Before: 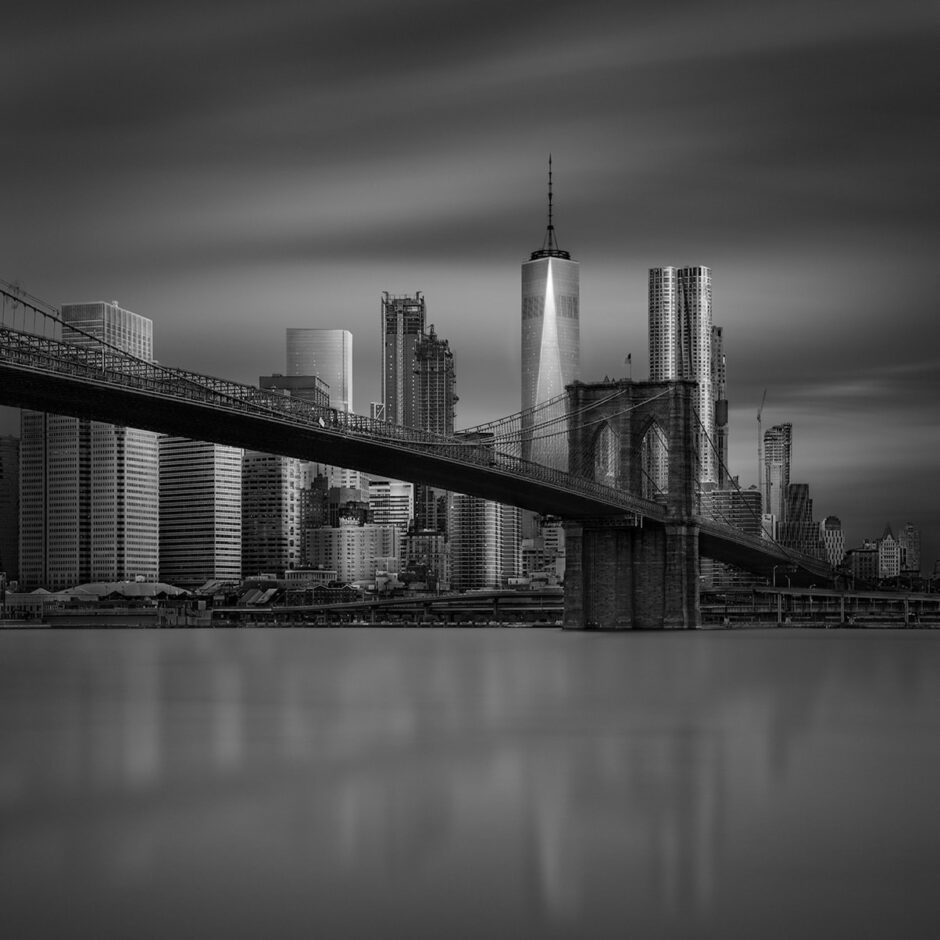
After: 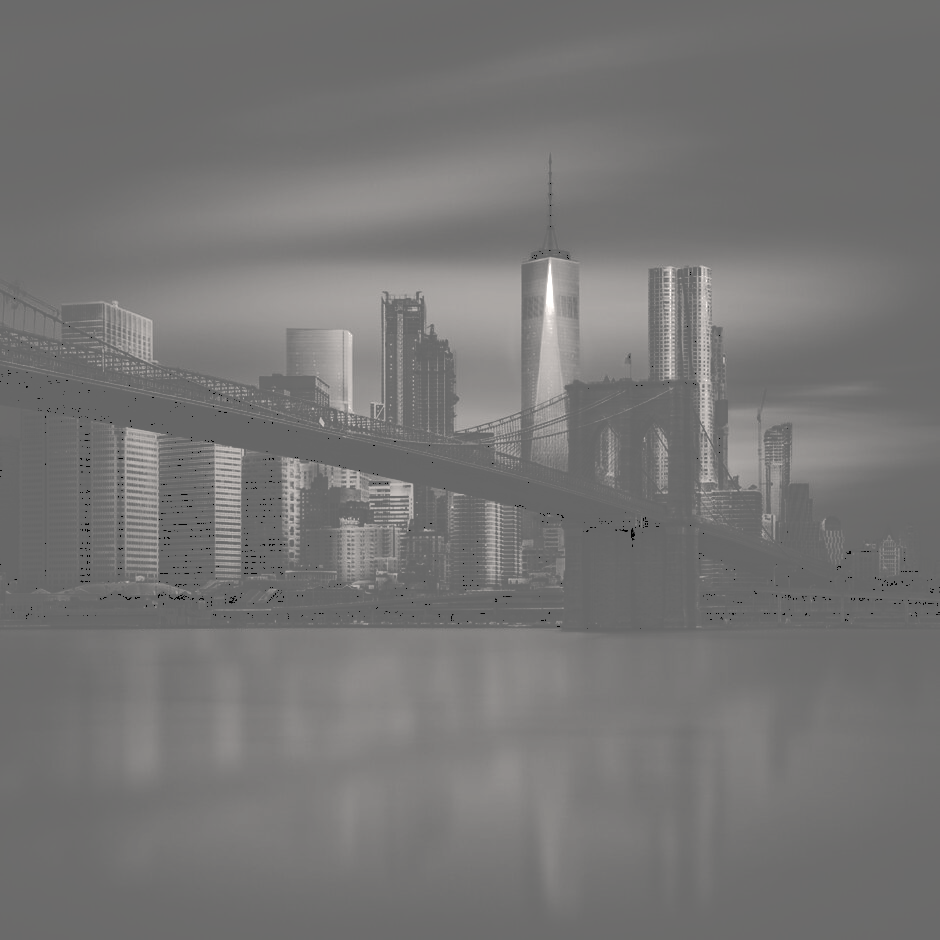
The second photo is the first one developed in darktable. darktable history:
tone curve: curves: ch0 [(0, 0) (0.003, 0.43) (0.011, 0.433) (0.025, 0.434) (0.044, 0.436) (0.069, 0.439) (0.1, 0.442) (0.136, 0.446) (0.177, 0.449) (0.224, 0.454) (0.277, 0.462) (0.335, 0.488) (0.399, 0.524) (0.468, 0.566) (0.543, 0.615) (0.623, 0.666) (0.709, 0.718) (0.801, 0.761) (0.898, 0.801) (1, 1)], color space Lab, independent channels, preserve colors none
color balance rgb: highlights gain › chroma 1.069%, highlights gain › hue 60.21°, perceptual saturation grading › global saturation 43.707%, perceptual saturation grading › highlights -50.522%, perceptual saturation grading › shadows 30.253%, global vibrance 6.501%, contrast 12.64%, saturation formula JzAzBz (2021)
